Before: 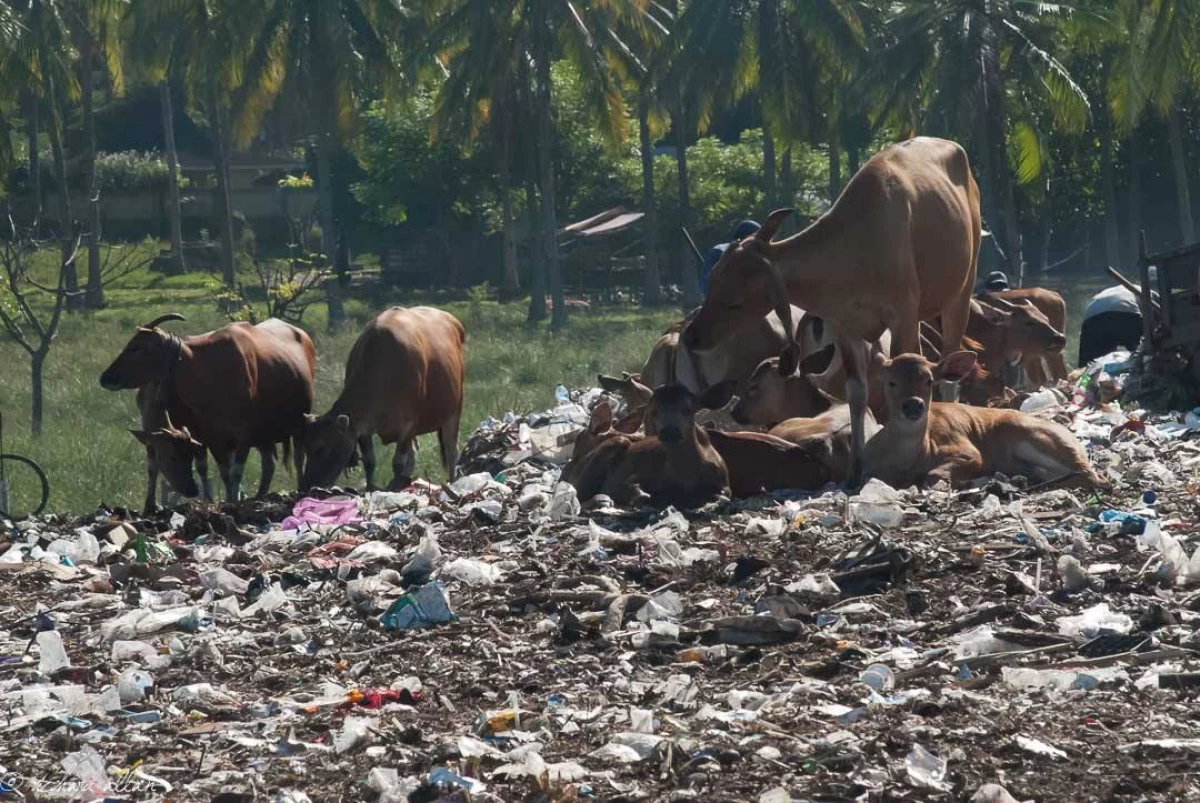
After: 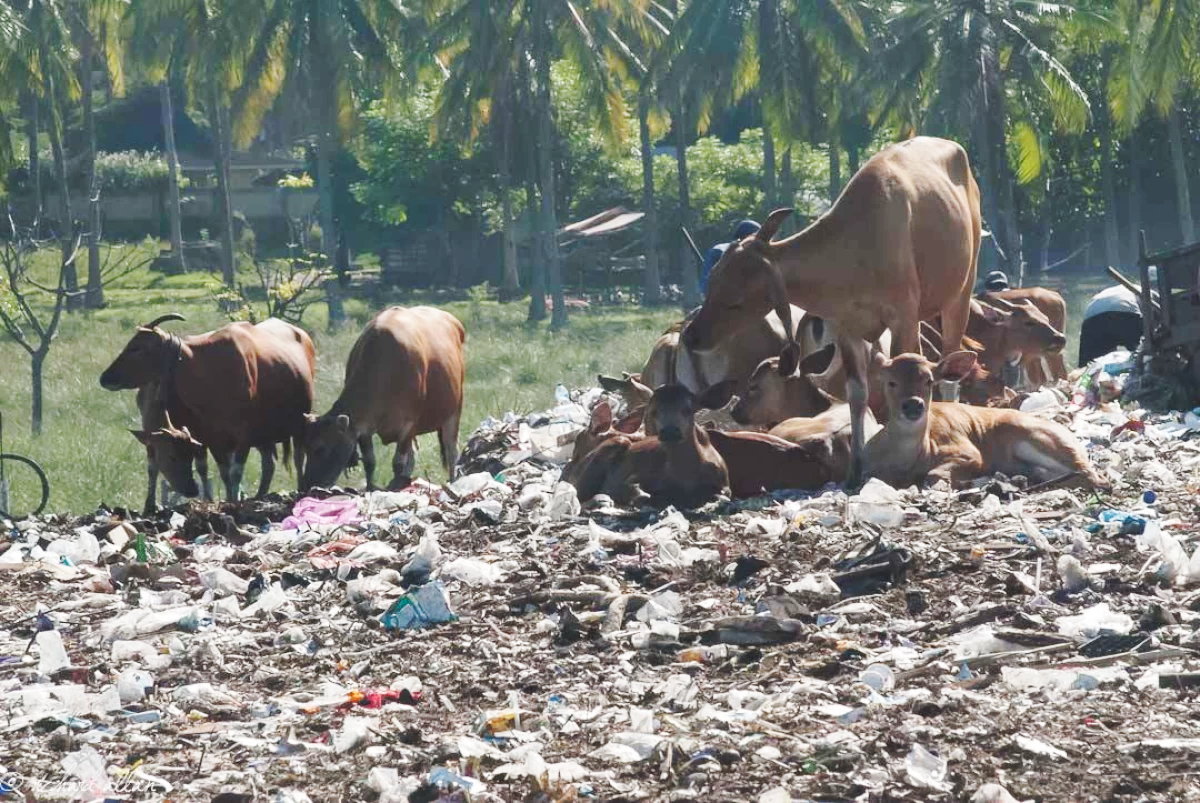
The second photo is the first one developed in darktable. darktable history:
base curve: curves: ch0 [(0, 0.007) (0.028, 0.063) (0.121, 0.311) (0.46, 0.743) (0.859, 0.957) (1, 1)], preserve colors none
sharpen: radius 2.883, amount 0.868, threshold 47.523
